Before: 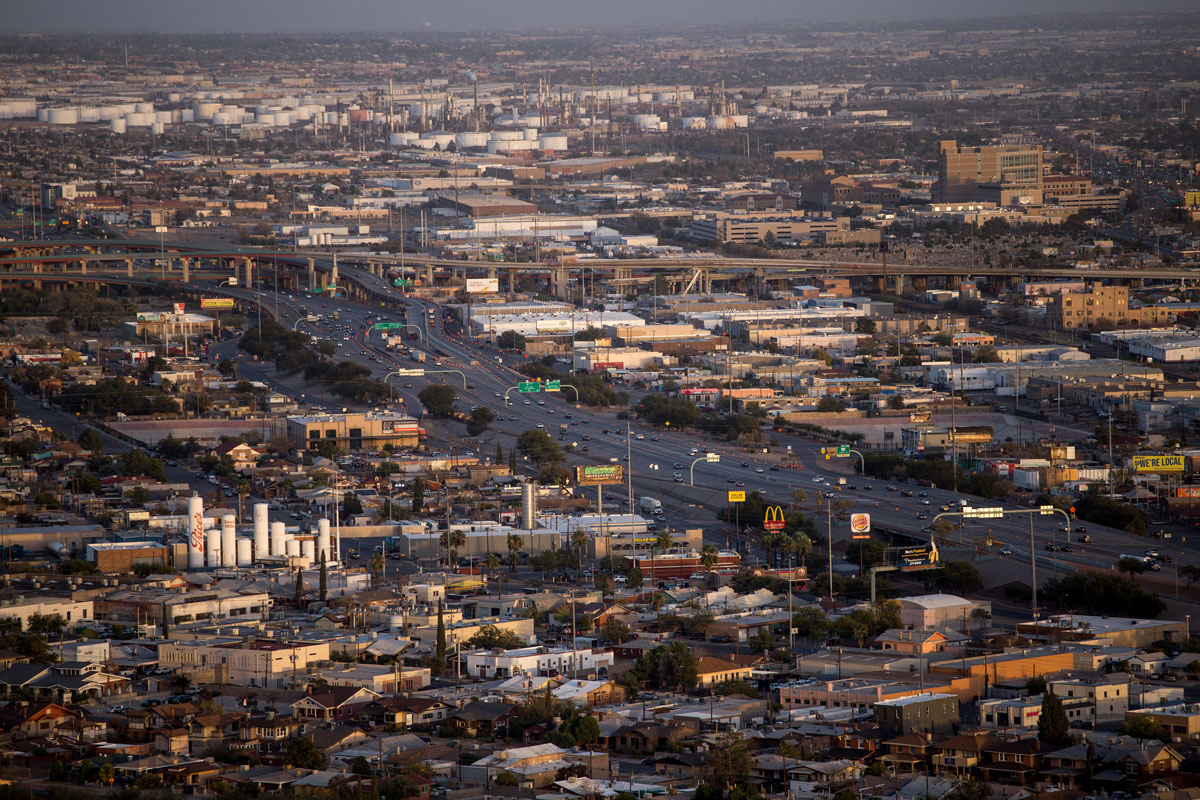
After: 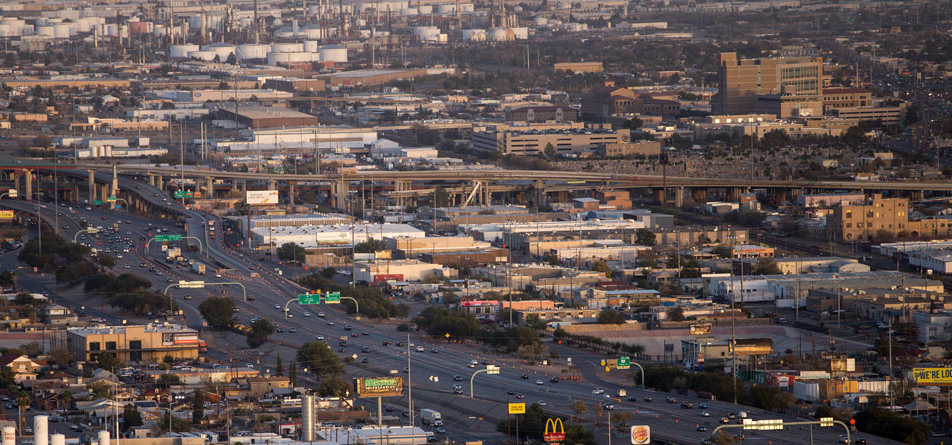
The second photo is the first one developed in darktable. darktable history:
crop: left 18.35%, top 11.106%, right 2.279%, bottom 32.832%
